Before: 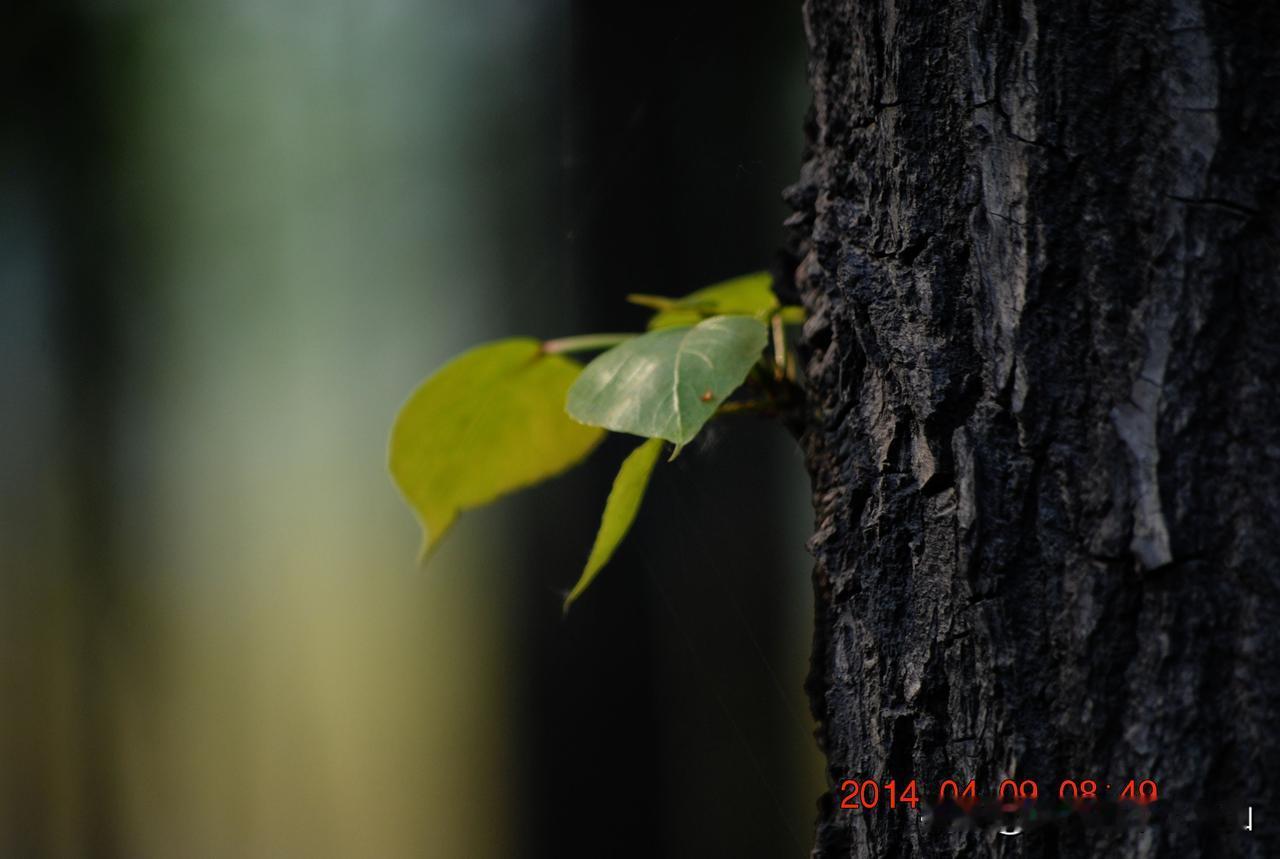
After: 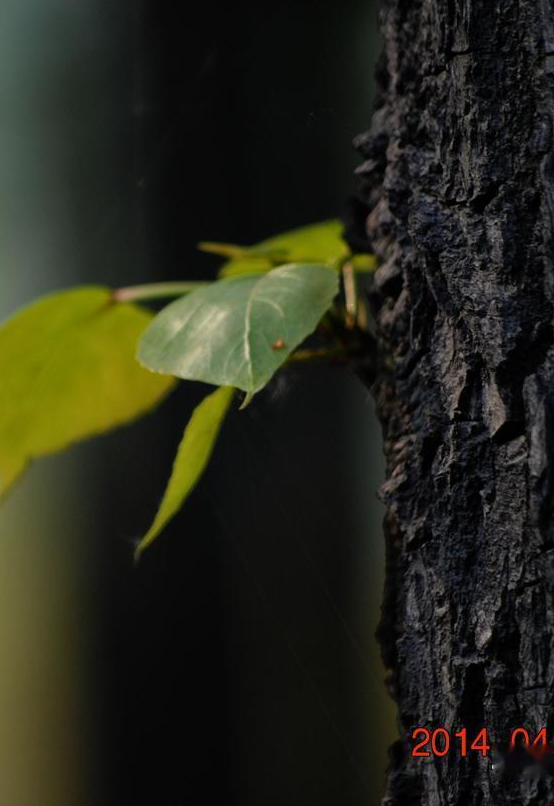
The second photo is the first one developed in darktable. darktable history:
crop: left 33.531%, top 6.055%, right 23.119%
